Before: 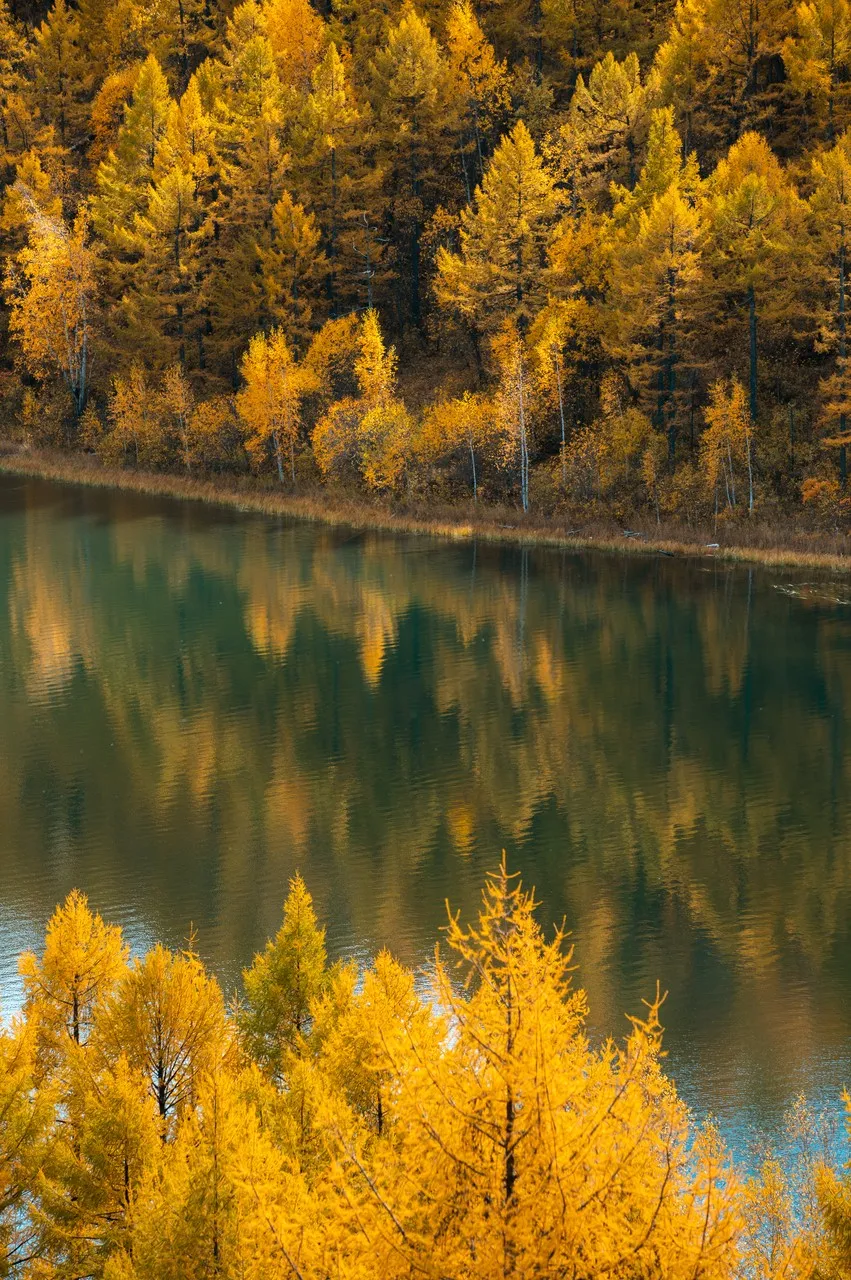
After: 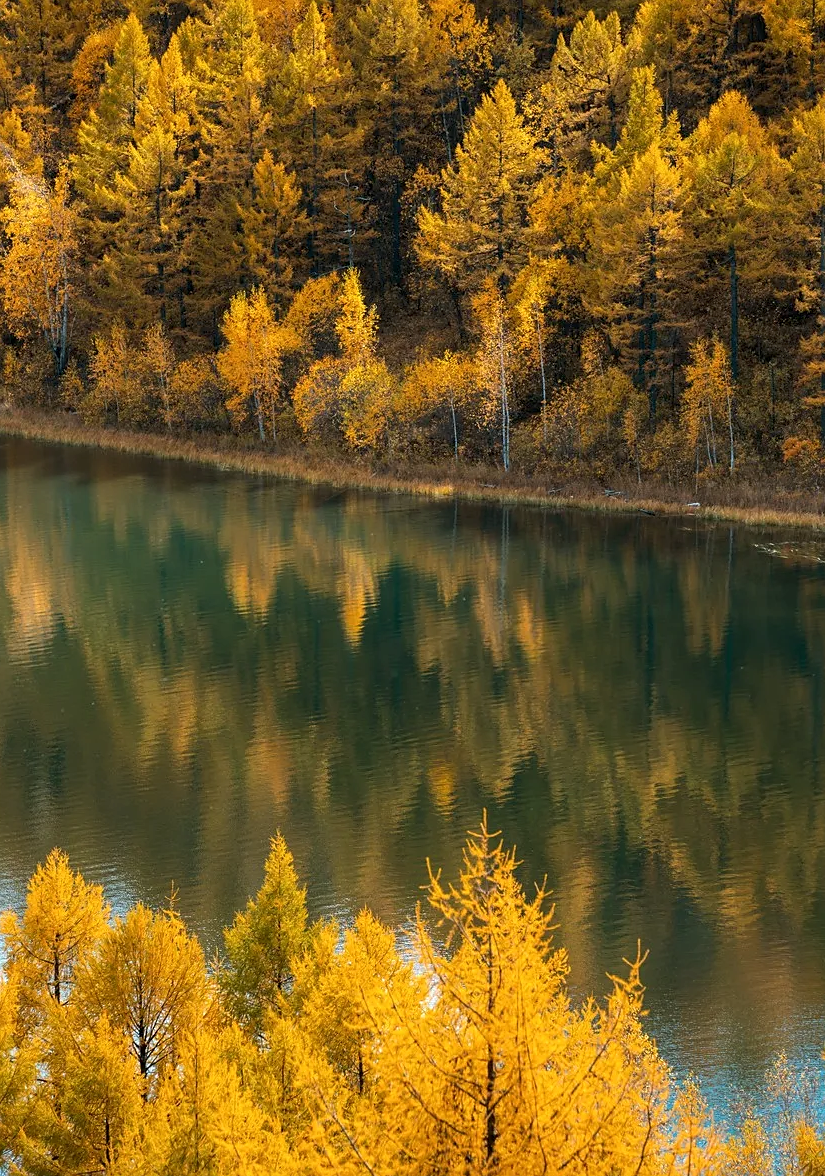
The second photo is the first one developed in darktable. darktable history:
crop: left 2.259%, top 3.209%, right 0.743%, bottom 4.874%
local contrast: highlights 101%, shadows 101%, detail 119%, midtone range 0.2
sharpen: radius 1.436, amount 0.402, threshold 1.289
